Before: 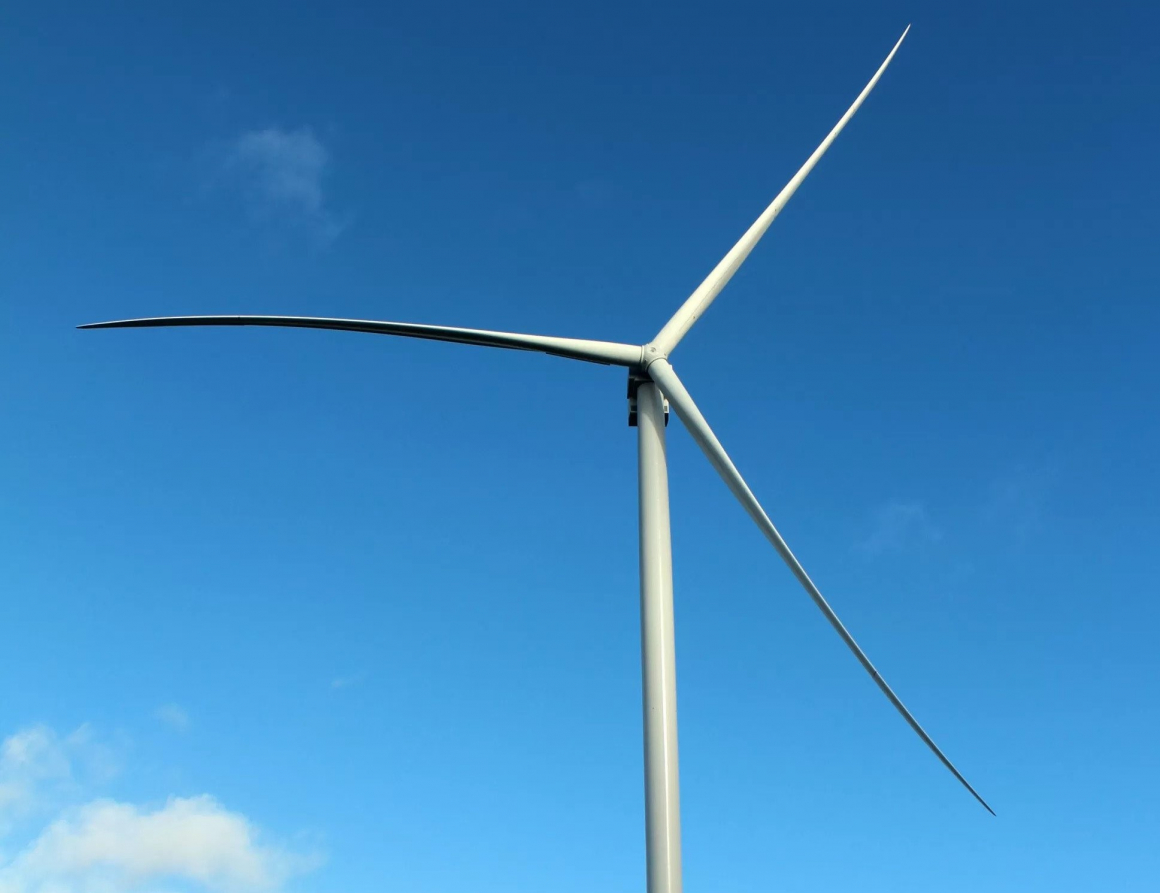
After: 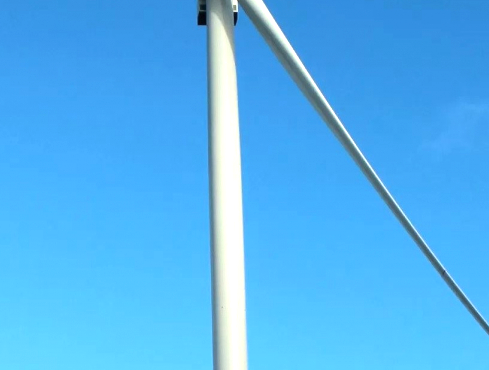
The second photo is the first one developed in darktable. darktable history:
crop: left 37.173%, top 44.914%, right 20.591%, bottom 13.632%
exposure: black level correction 0, exposure 0.701 EV, compensate highlight preservation false
